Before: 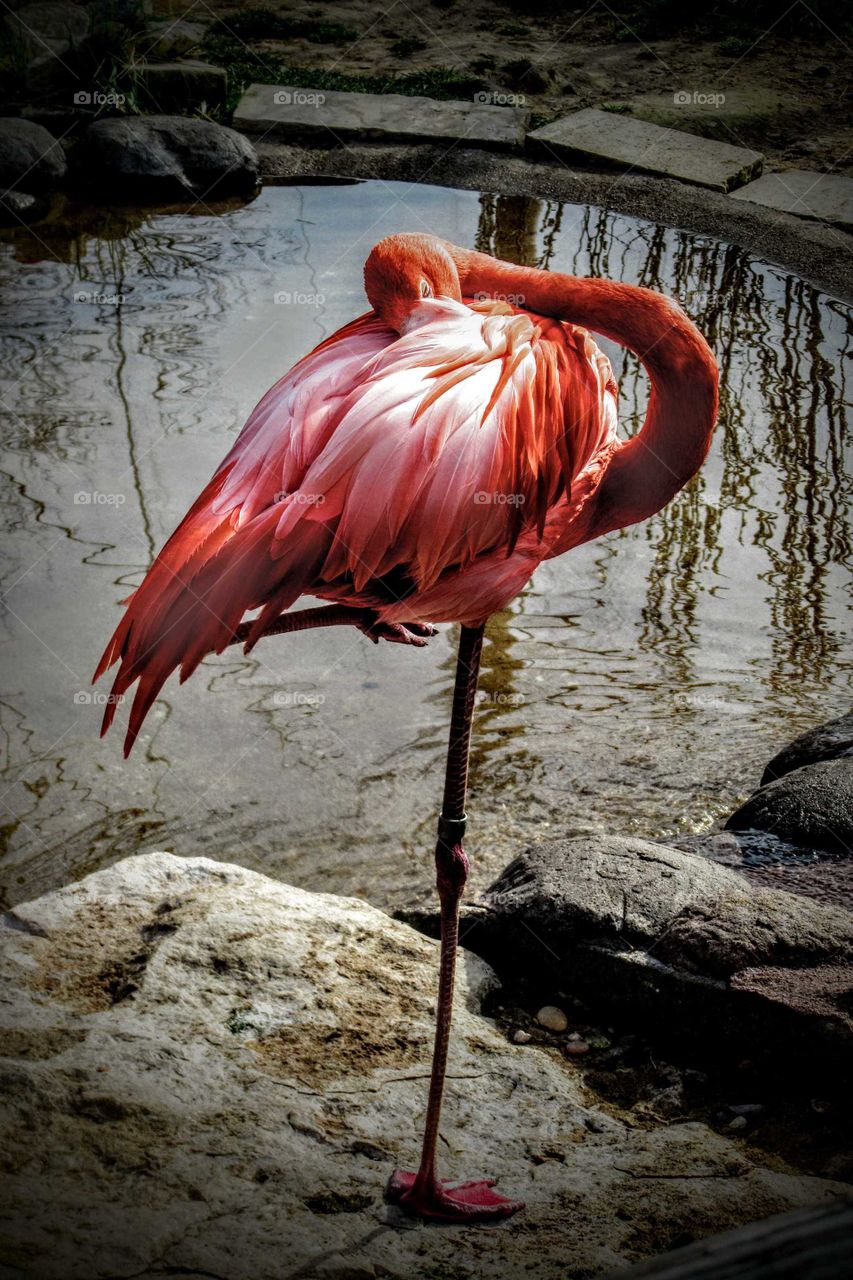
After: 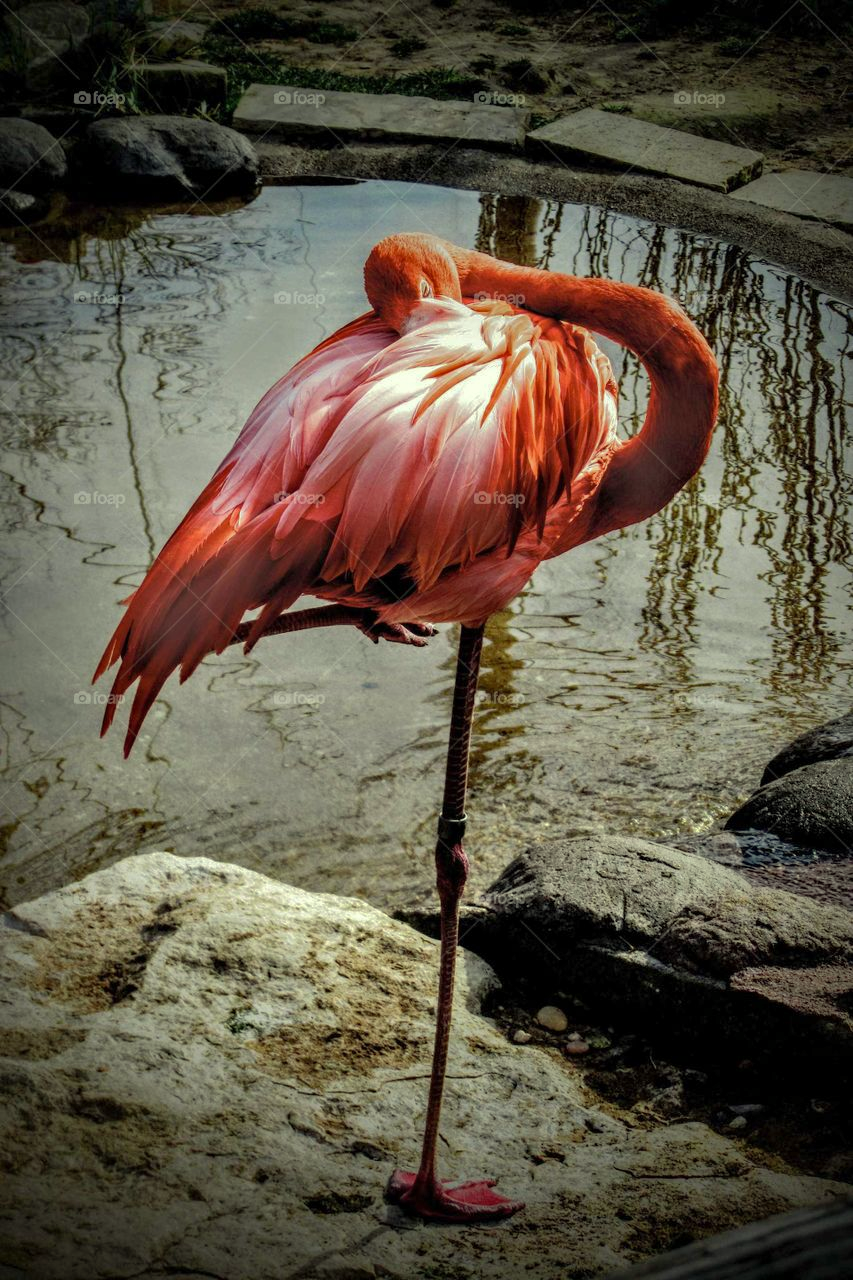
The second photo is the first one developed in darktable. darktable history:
color correction: highlights a* -5.89, highlights b* 10.87
shadows and highlights: shadows 40.32, highlights -59.79
